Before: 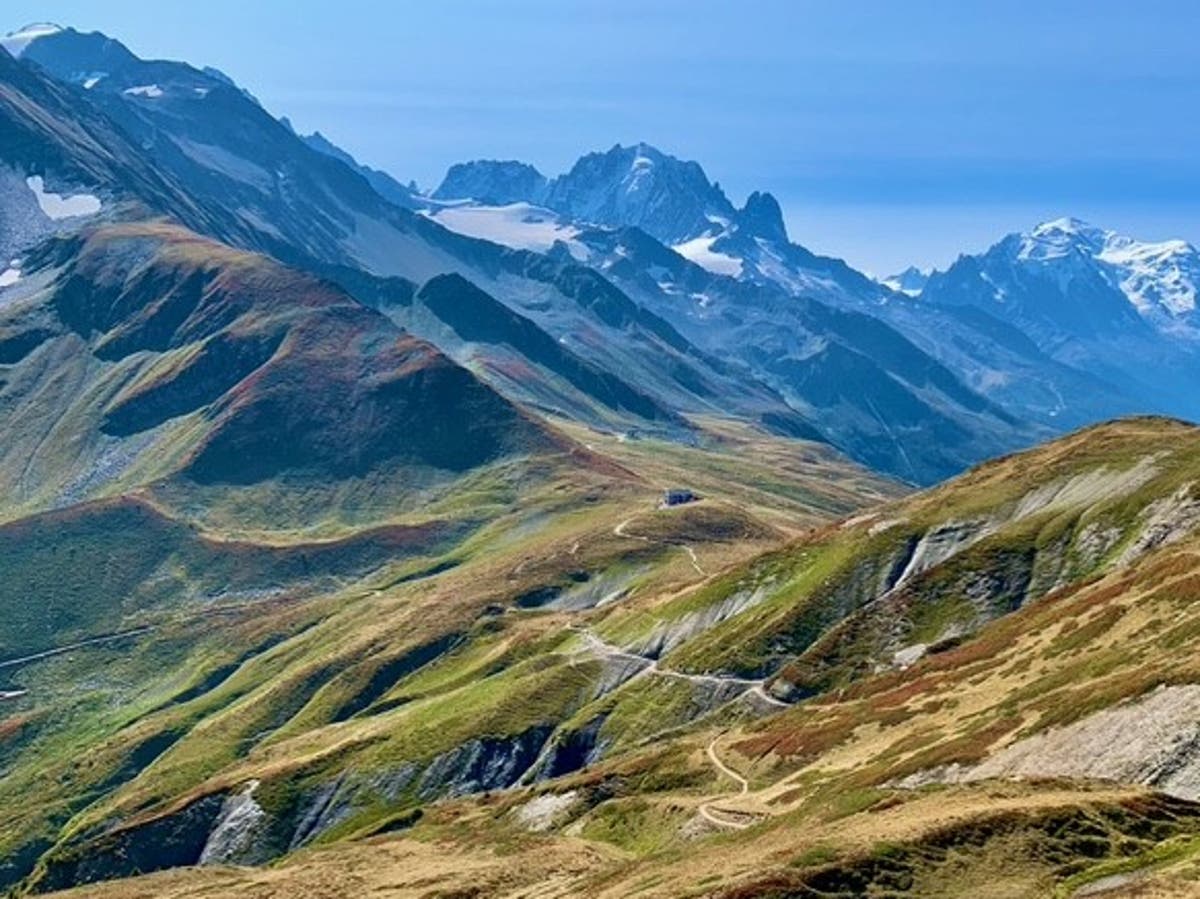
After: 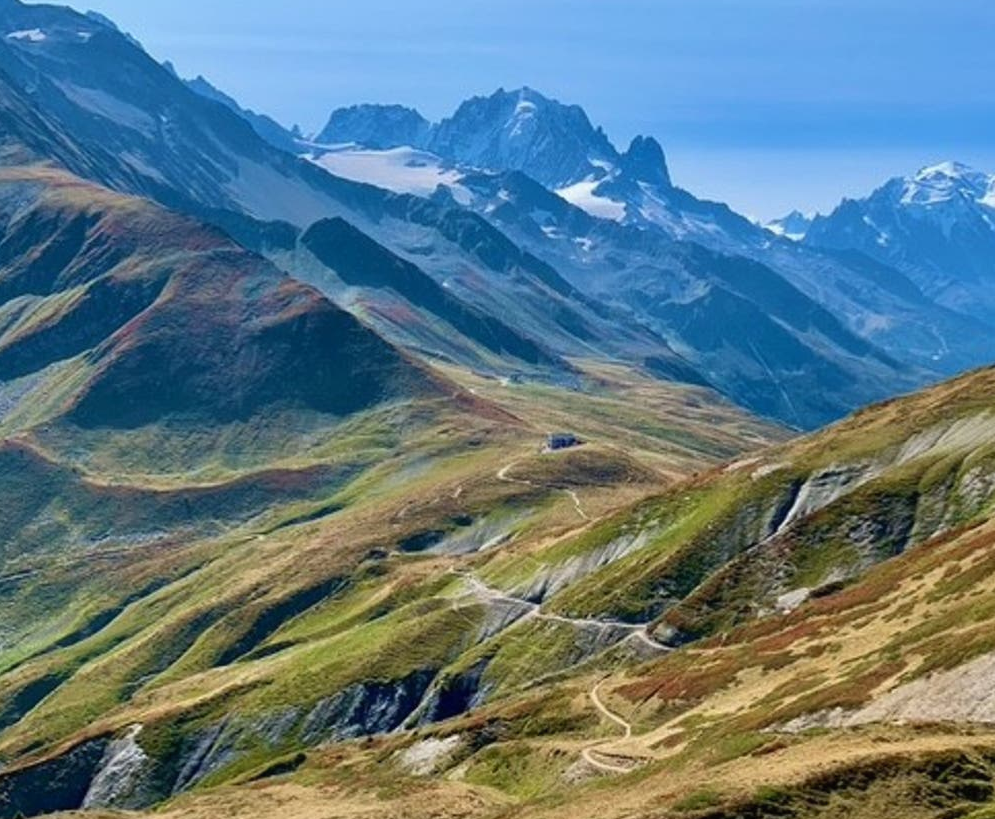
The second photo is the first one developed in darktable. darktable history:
contrast equalizer: octaves 7, y [[0.5, 0.501, 0.532, 0.538, 0.54, 0.541], [0.5 ×6], [0.5 ×6], [0 ×6], [0 ×6]], mix -0.304
crop: left 9.784%, top 6.243%, right 7.266%, bottom 2.619%
